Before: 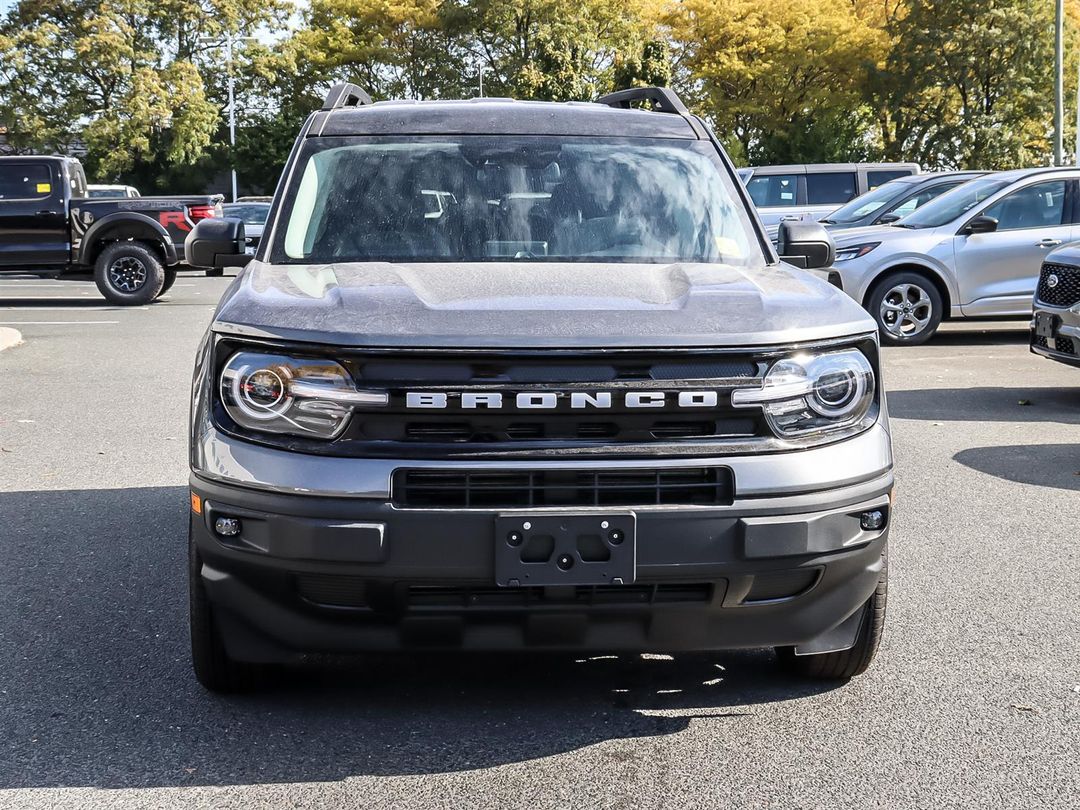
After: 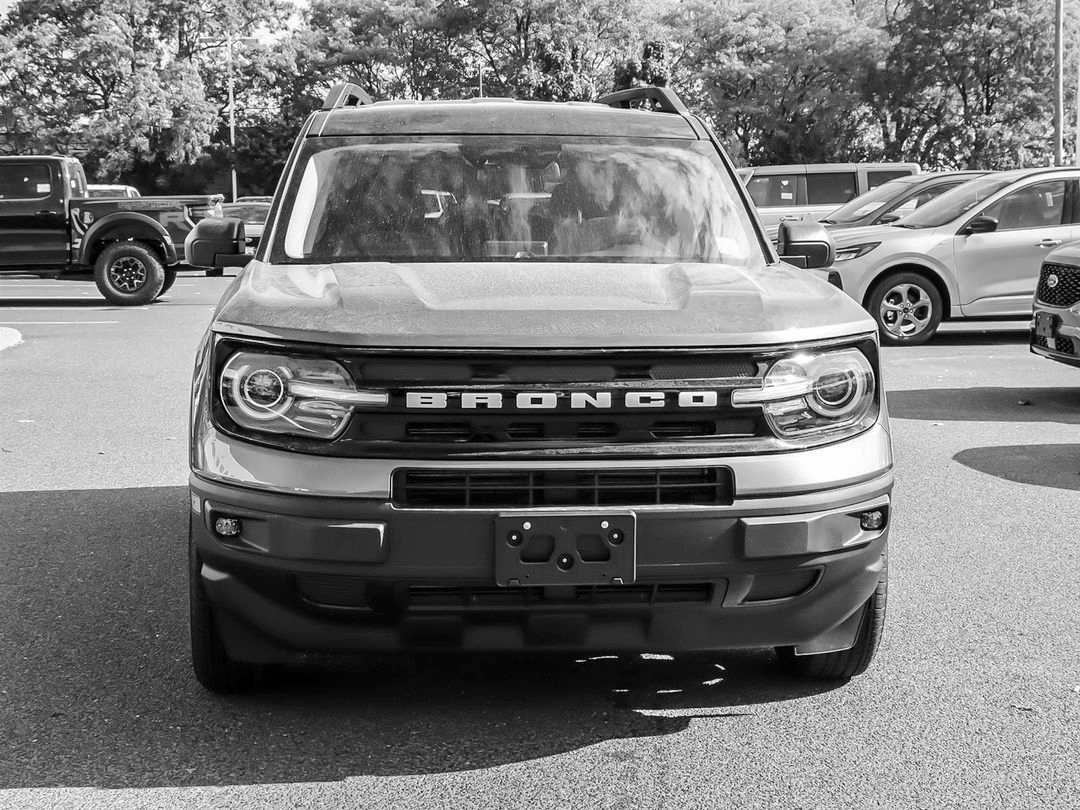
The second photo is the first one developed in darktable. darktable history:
monochrome: on, module defaults
base curve: curves: ch0 [(0, 0) (0.262, 0.32) (0.722, 0.705) (1, 1)]
